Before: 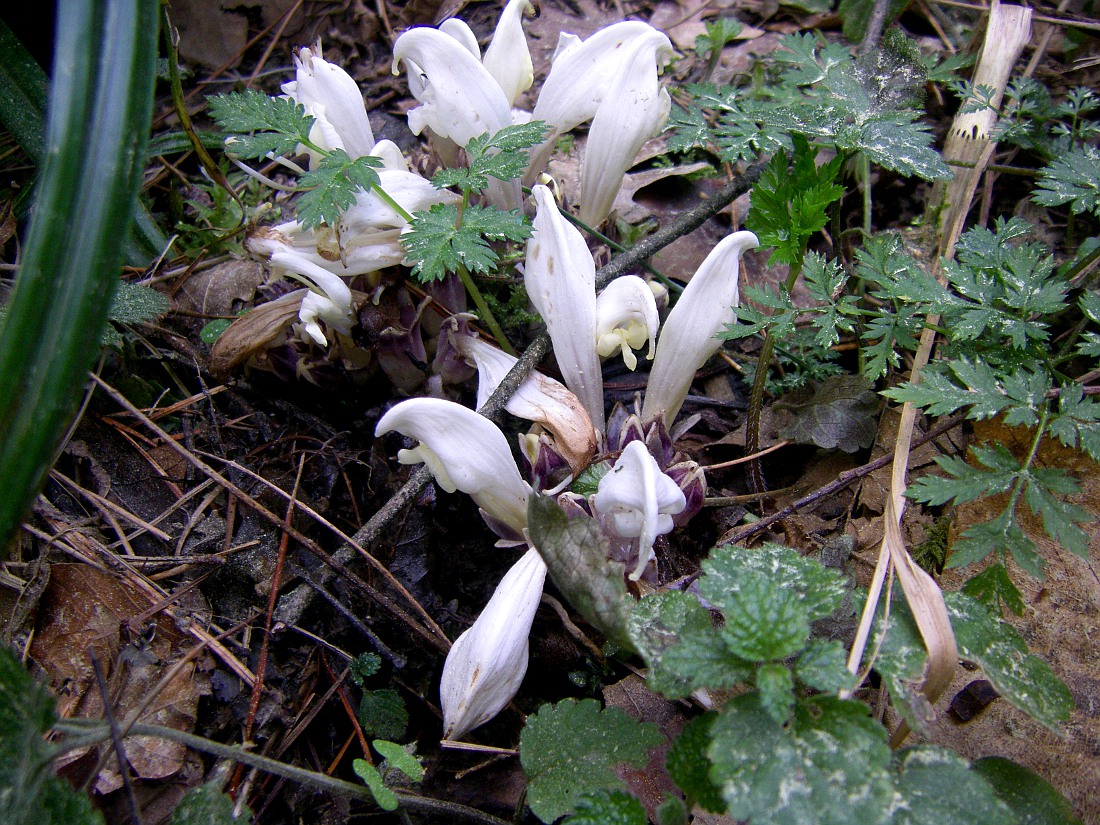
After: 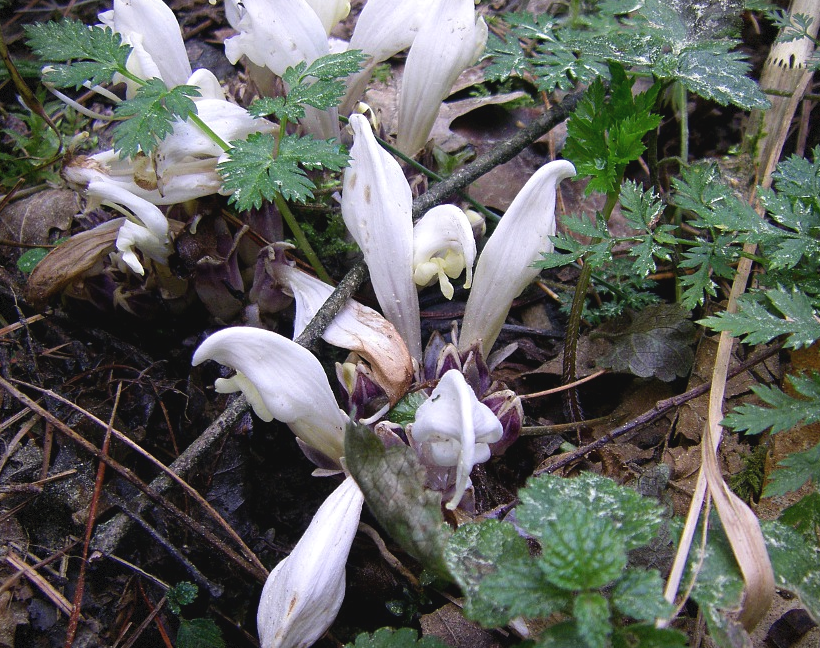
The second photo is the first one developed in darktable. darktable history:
crop: left 16.677%, top 8.681%, right 8.719%, bottom 12.666%
vignetting: fall-off start 97.38%, fall-off radius 78.7%, saturation -0.637, width/height ratio 1.111, dithering 8-bit output
color balance rgb: global offset › luminance 0.482%, perceptual saturation grading › global saturation 0.668%
